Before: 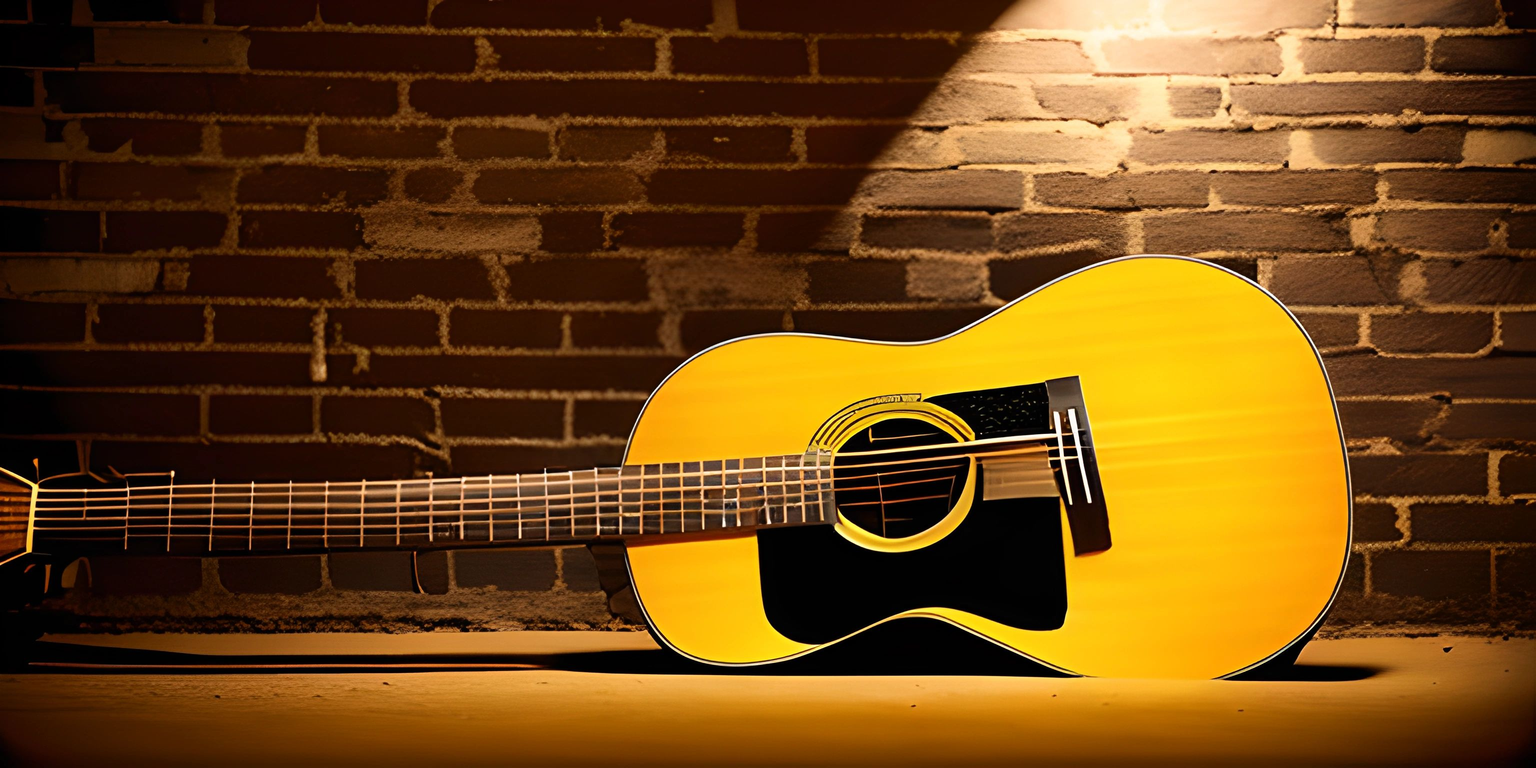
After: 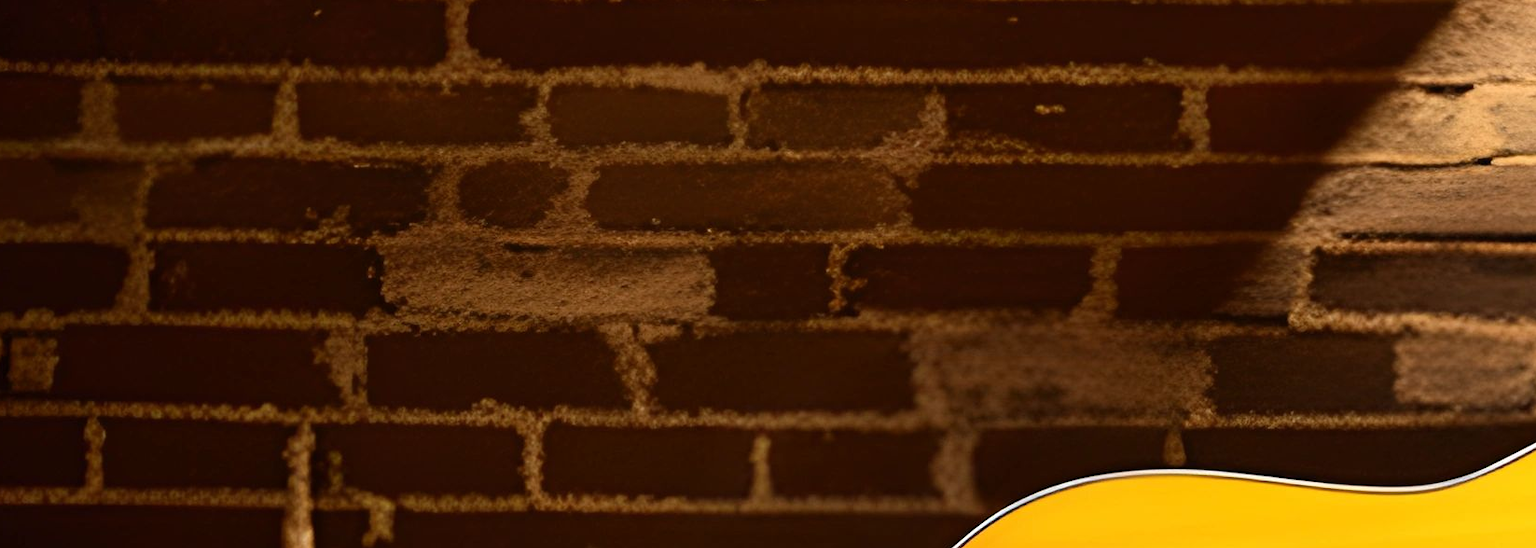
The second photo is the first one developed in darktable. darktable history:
crop: left 10.336%, top 10.61%, right 36.047%, bottom 51.055%
